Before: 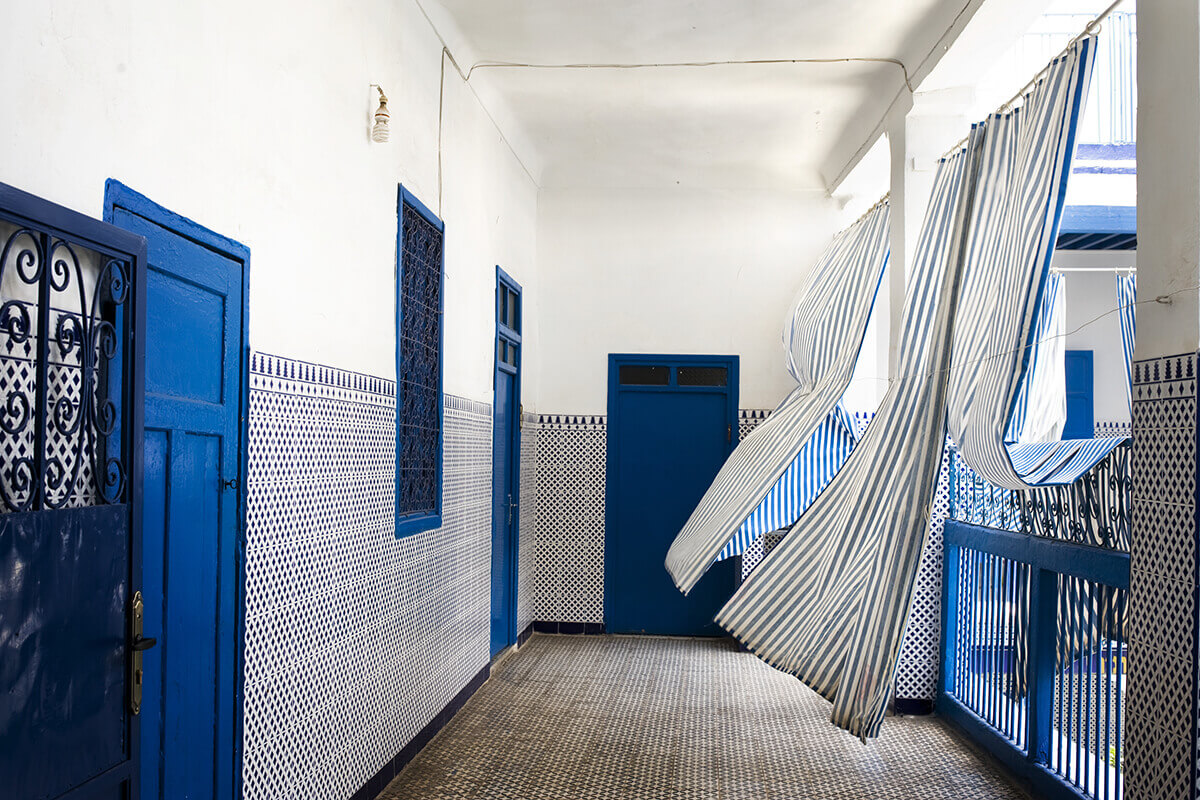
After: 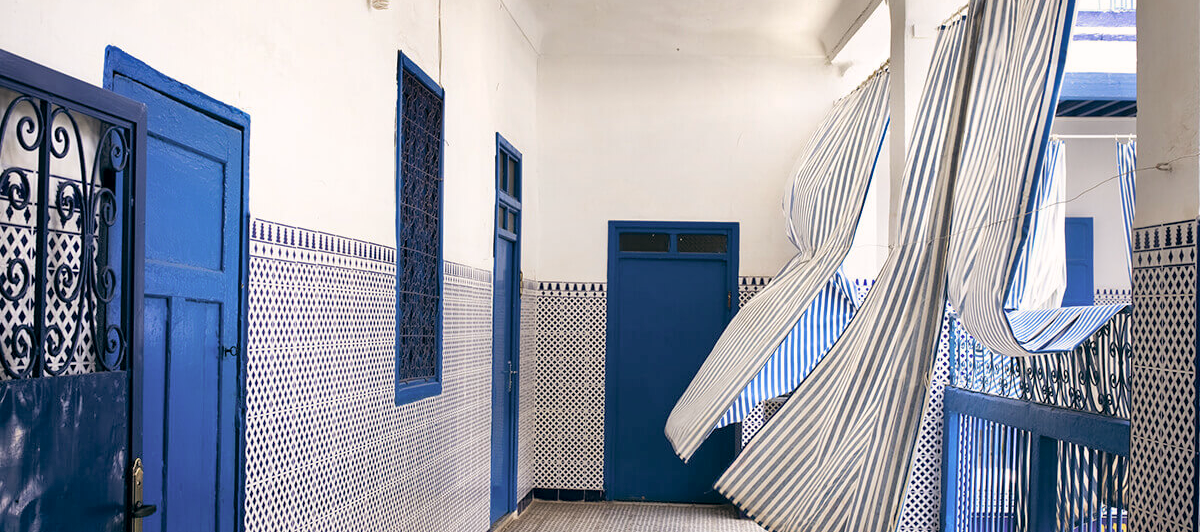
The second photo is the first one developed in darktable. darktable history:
contrast brightness saturation: brightness 0.15
color balance: lift [0.998, 0.998, 1.001, 1.002], gamma [0.995, 1.025, 0.992, 0.975], gain [0.995, 1.02, 0.997, 0.98]
shadows and highlights: shadows color adjustment 97.66%, soften with gaussian
crop: top 16.727%, bottom 16.727%
